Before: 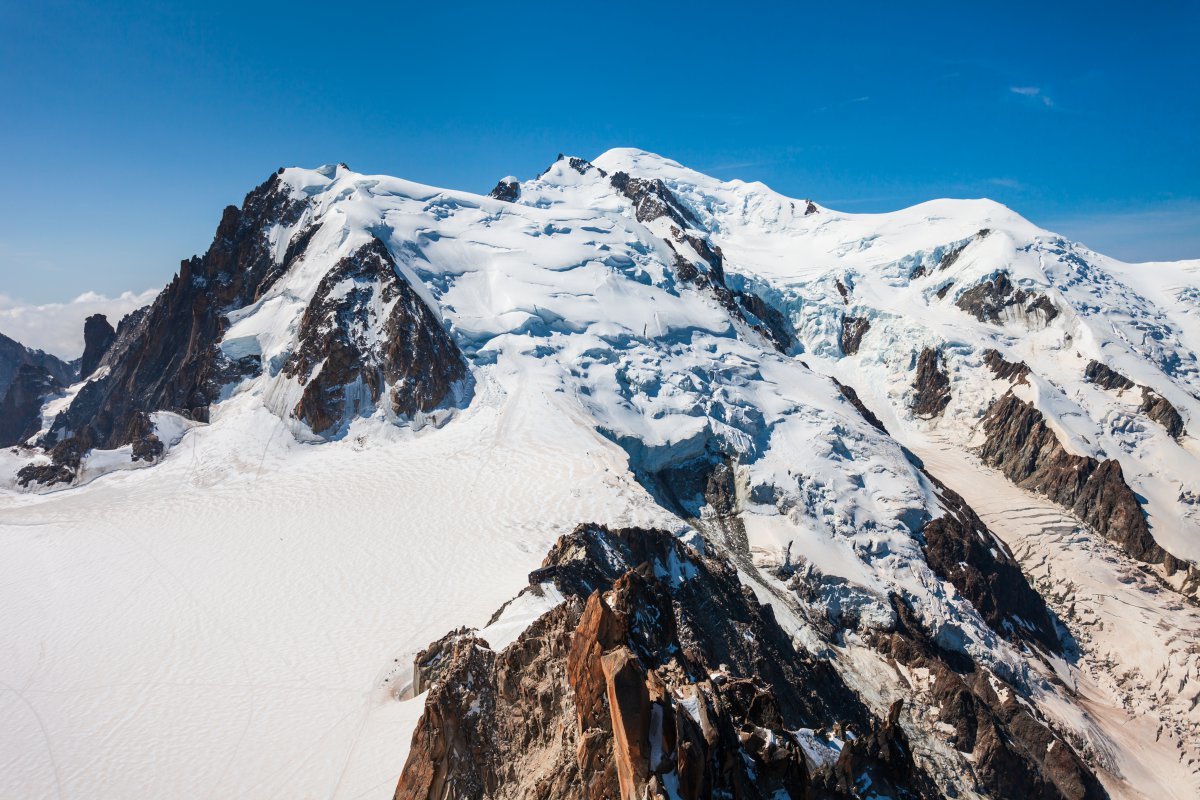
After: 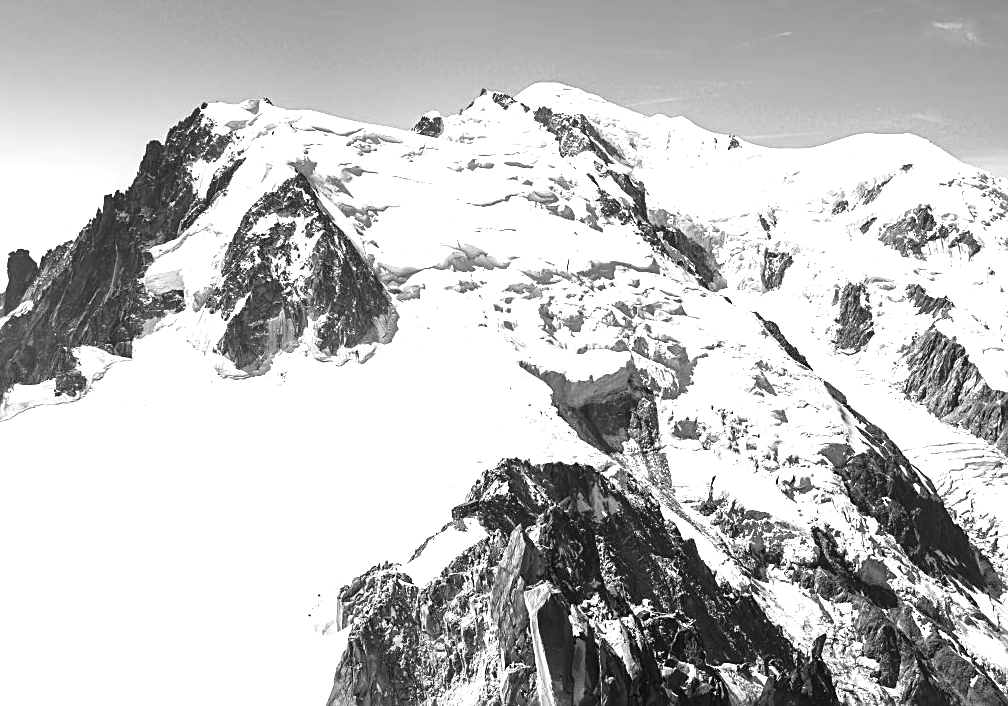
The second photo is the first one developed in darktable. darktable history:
exposure: black level correction -0.002, exposure 1.35 EV, compensate highlight preservation false
sharpen: on, module defaults
crop: left 6.446%, top 8.188%, right 9.538%, bottom 3.548%
monochrome: on, module defaults
